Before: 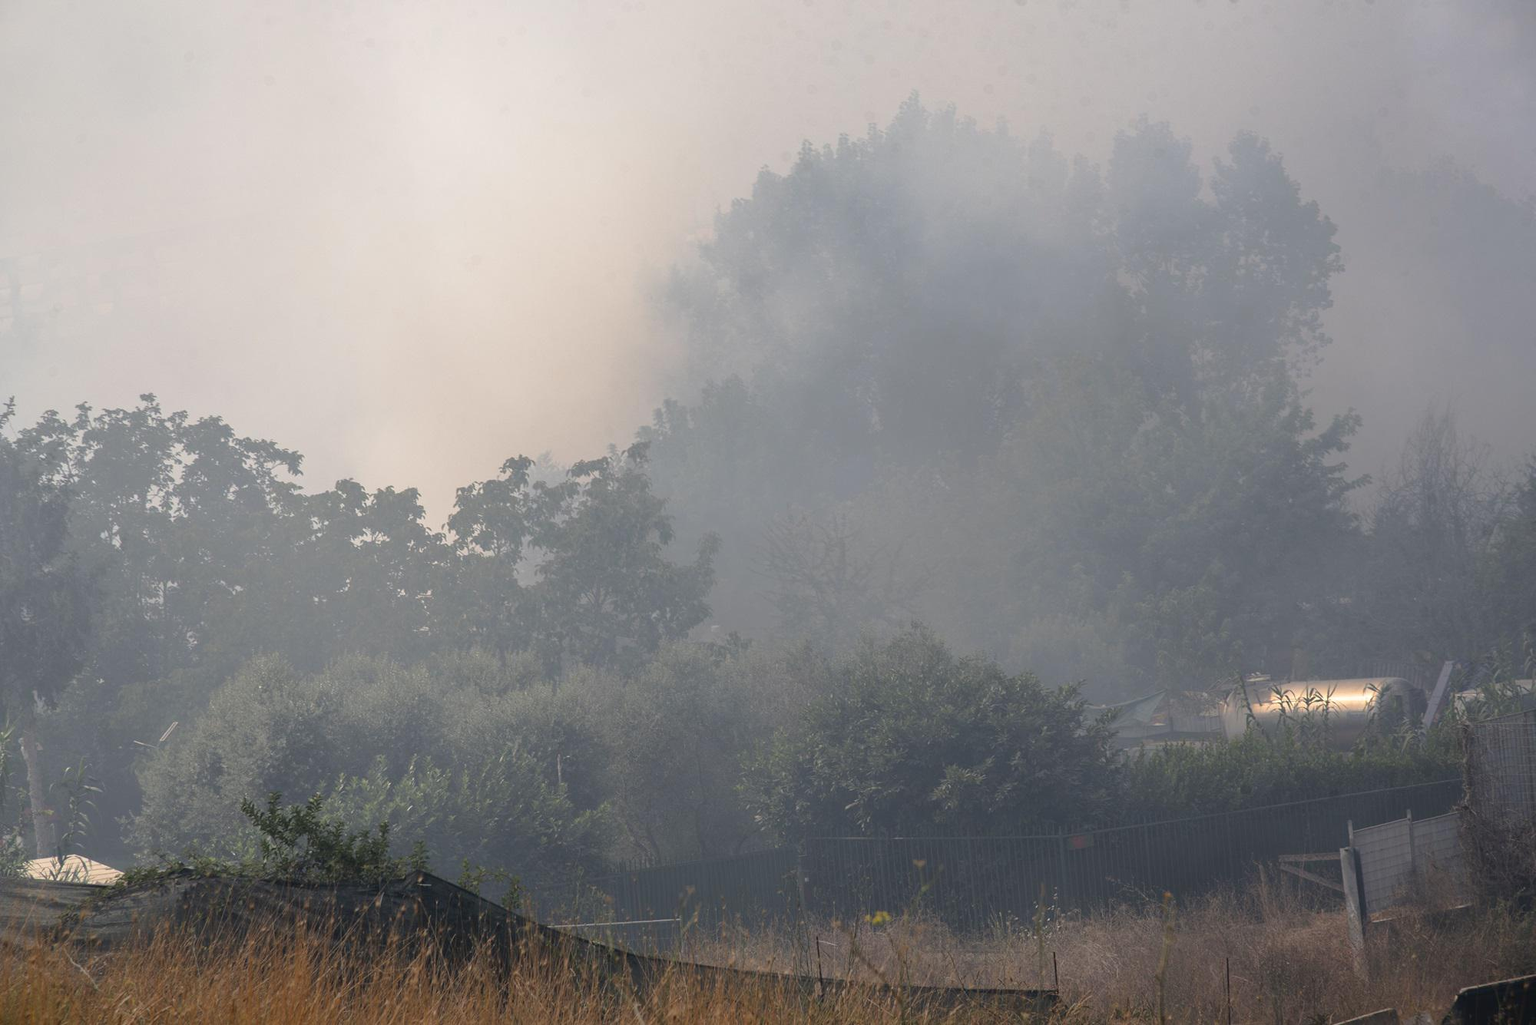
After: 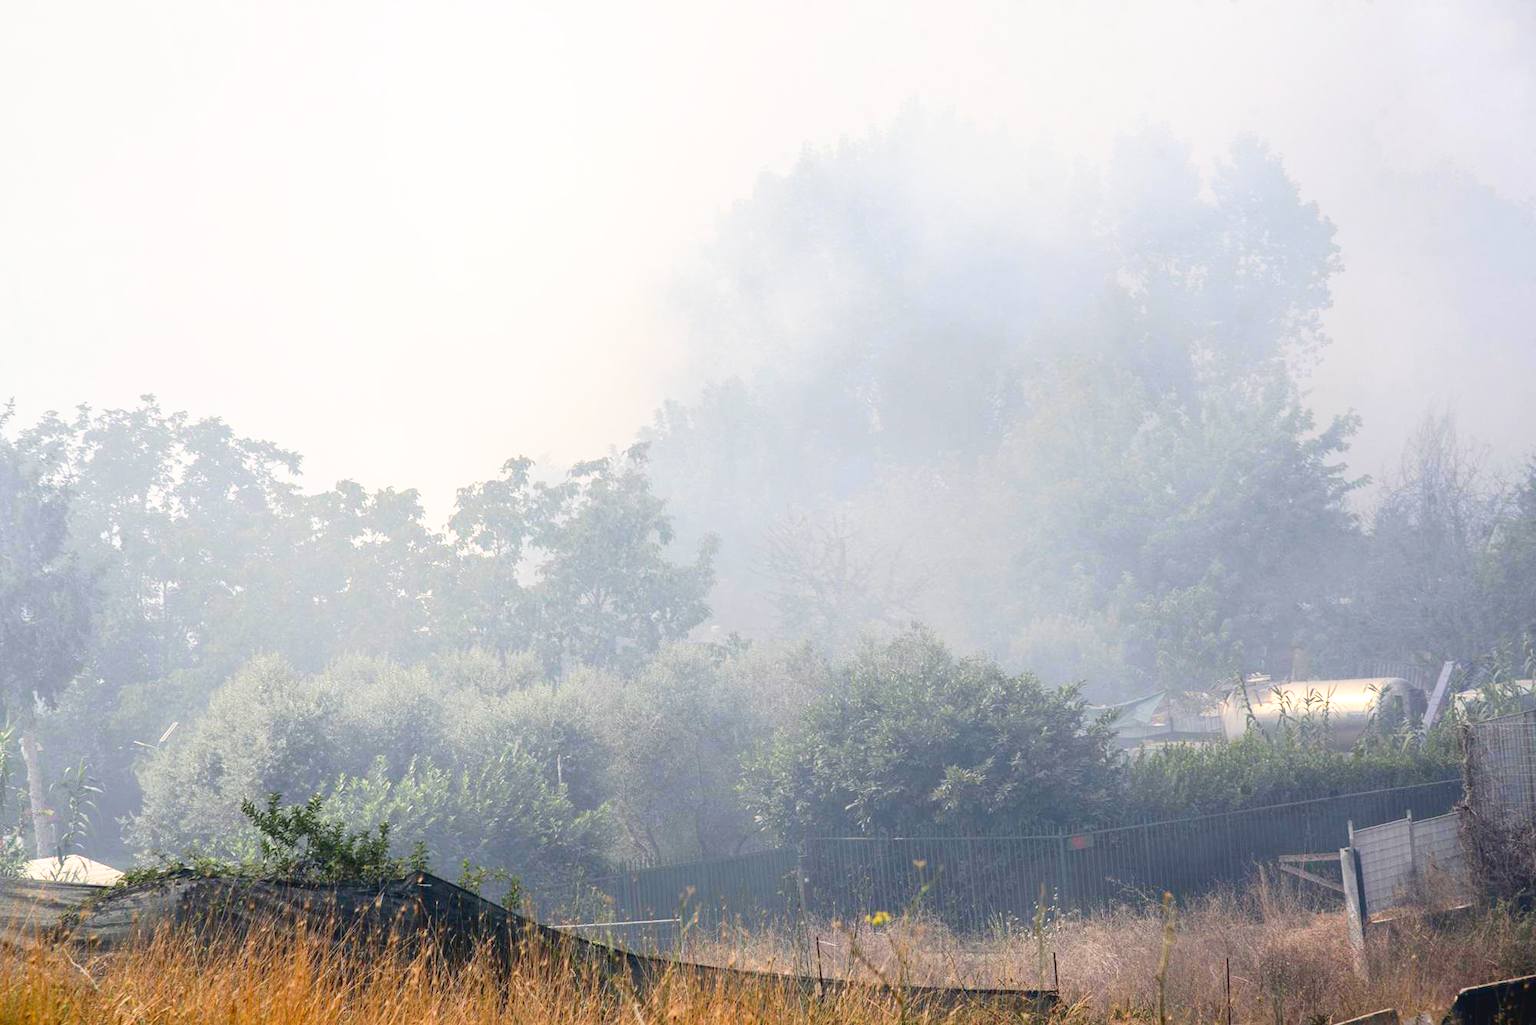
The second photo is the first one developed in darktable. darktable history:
local contrast: detail 110%
base curve: curves: ch0 [(0, 0) (0.012, 0.01) (0.073, 0.168) (0.31, 0.711) (0.645, 0.957) (1, 1)], preserve colors none
contrast brightness saturation: contrast 0.16, saturation 0.32
